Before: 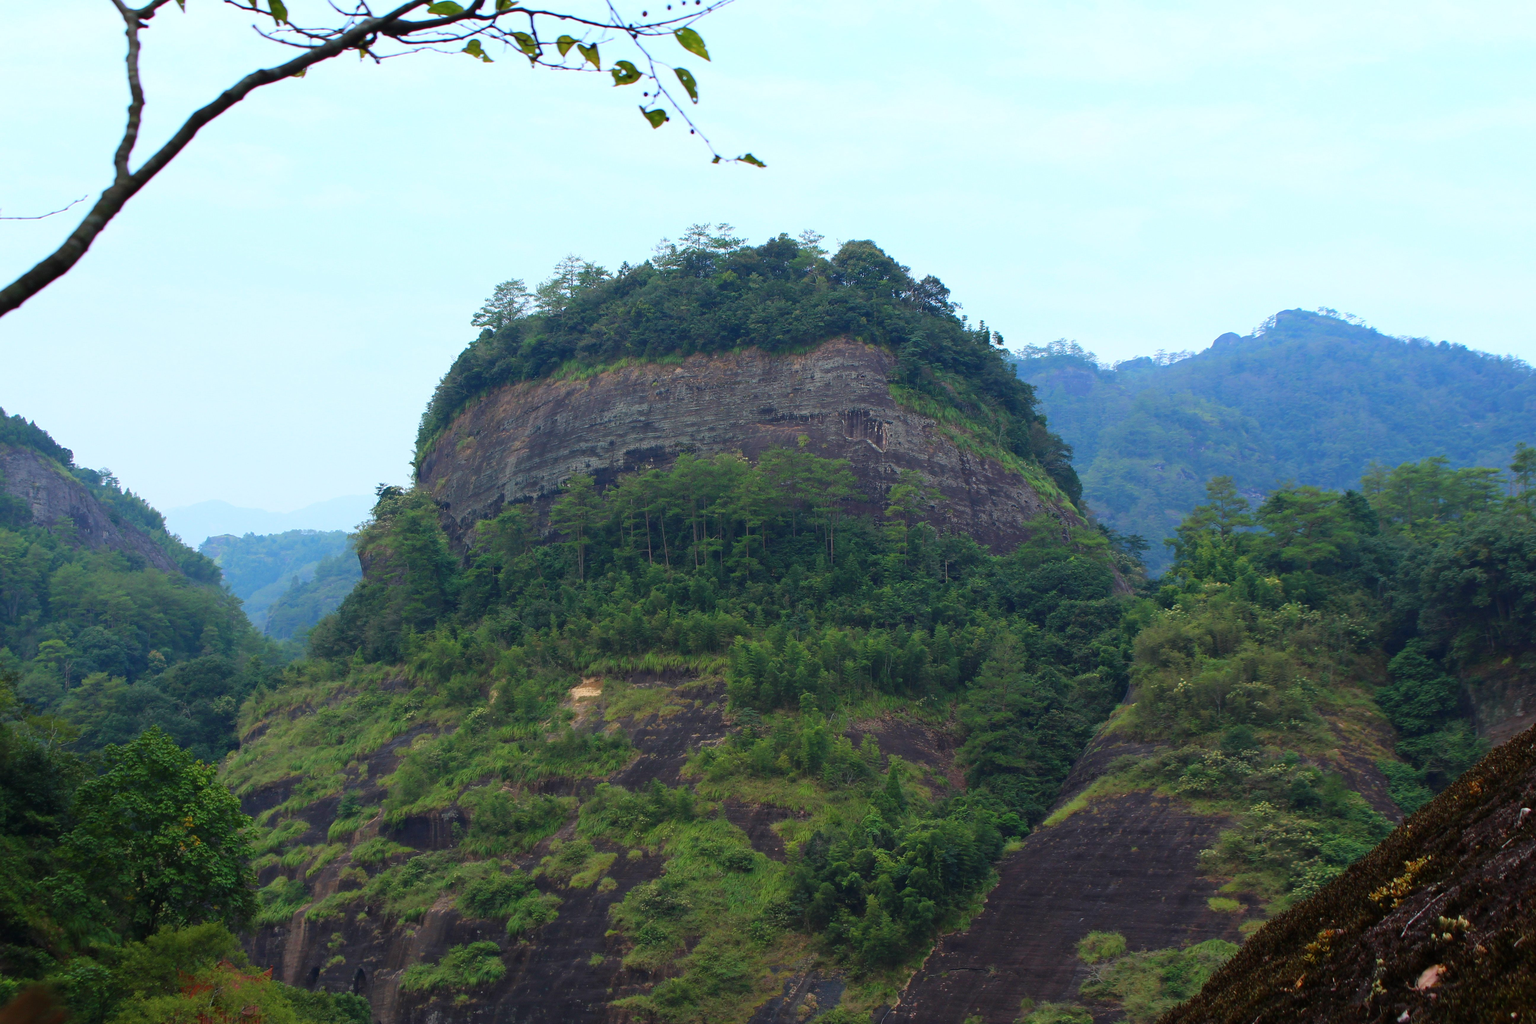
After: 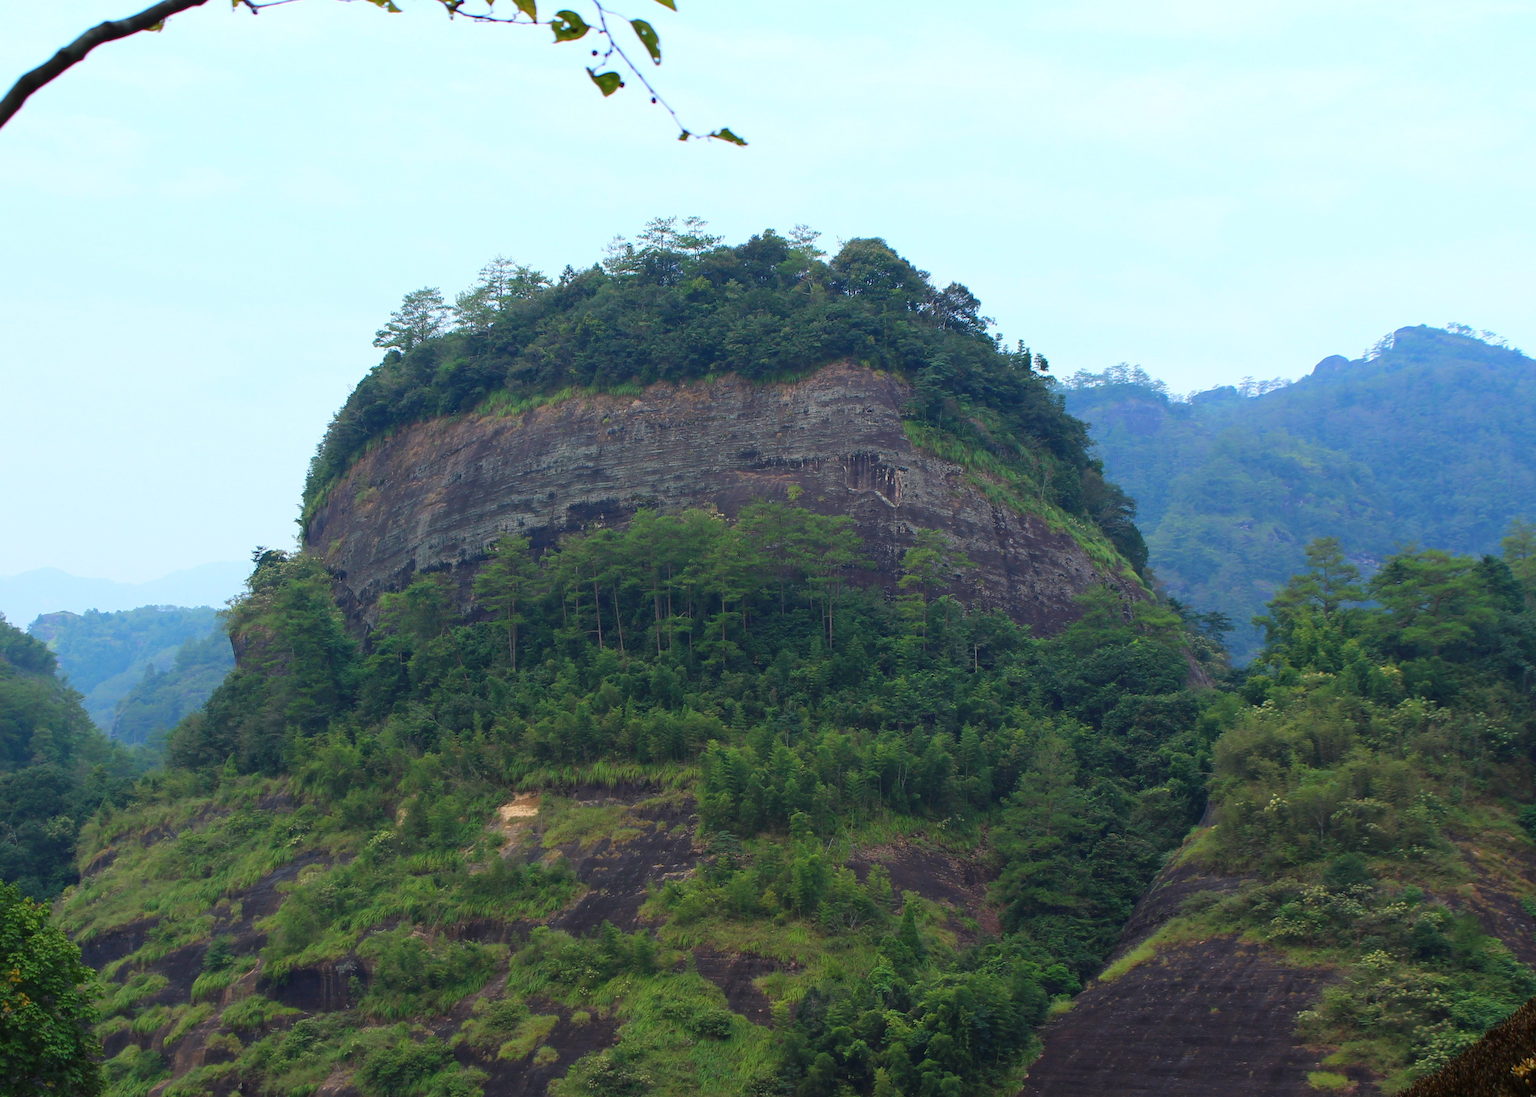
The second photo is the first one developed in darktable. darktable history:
crop: left 11.548%, top 5.17%, right 9.596%, bottom 10.333%
